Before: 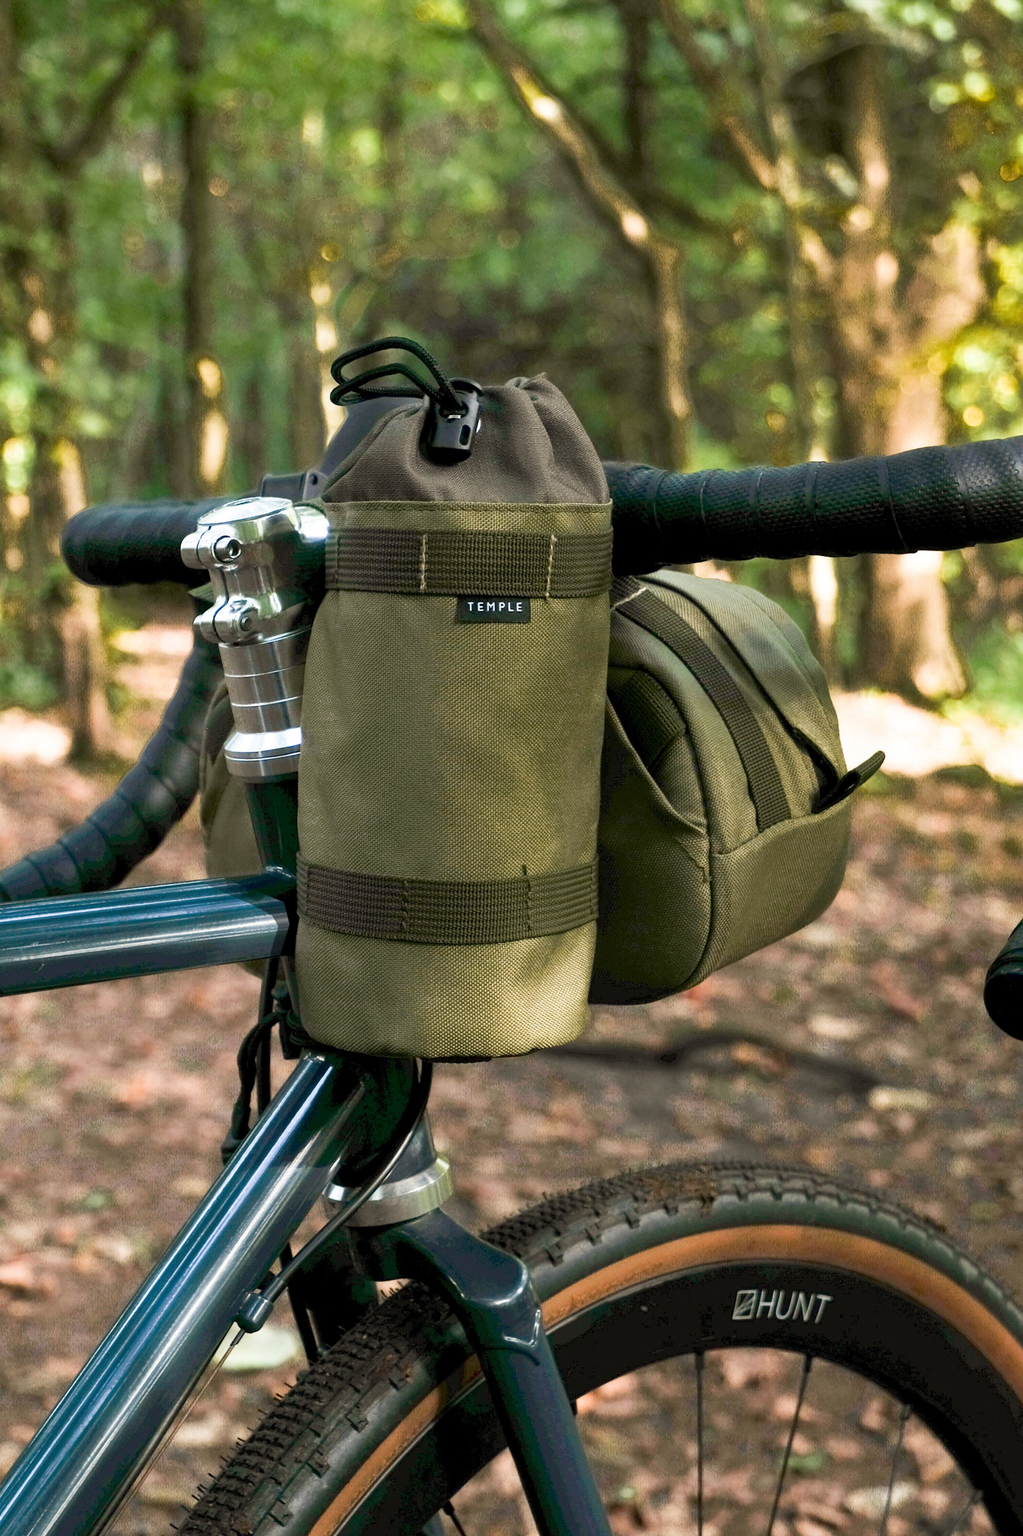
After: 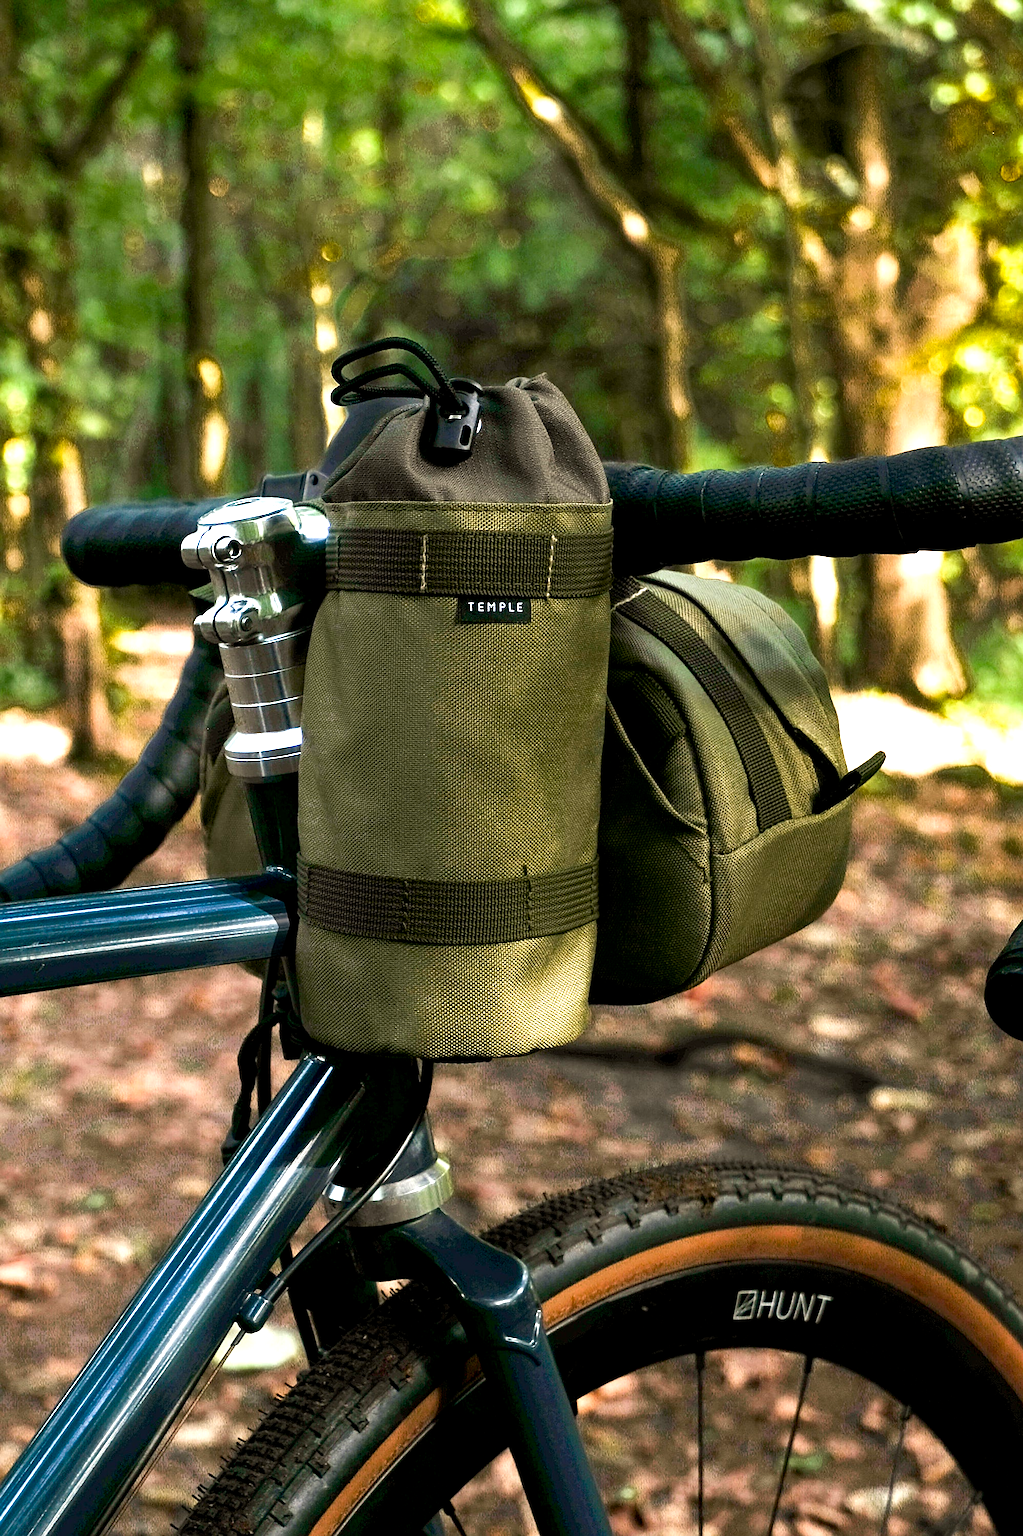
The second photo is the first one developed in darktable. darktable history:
color balance: lift [0.991, 1, 1, 1], gamma [0.996, 1, 1, 1], input saturation 98.52%, contrast 20.34%, output saturation 103.72%
sharpen: on, module defaults
